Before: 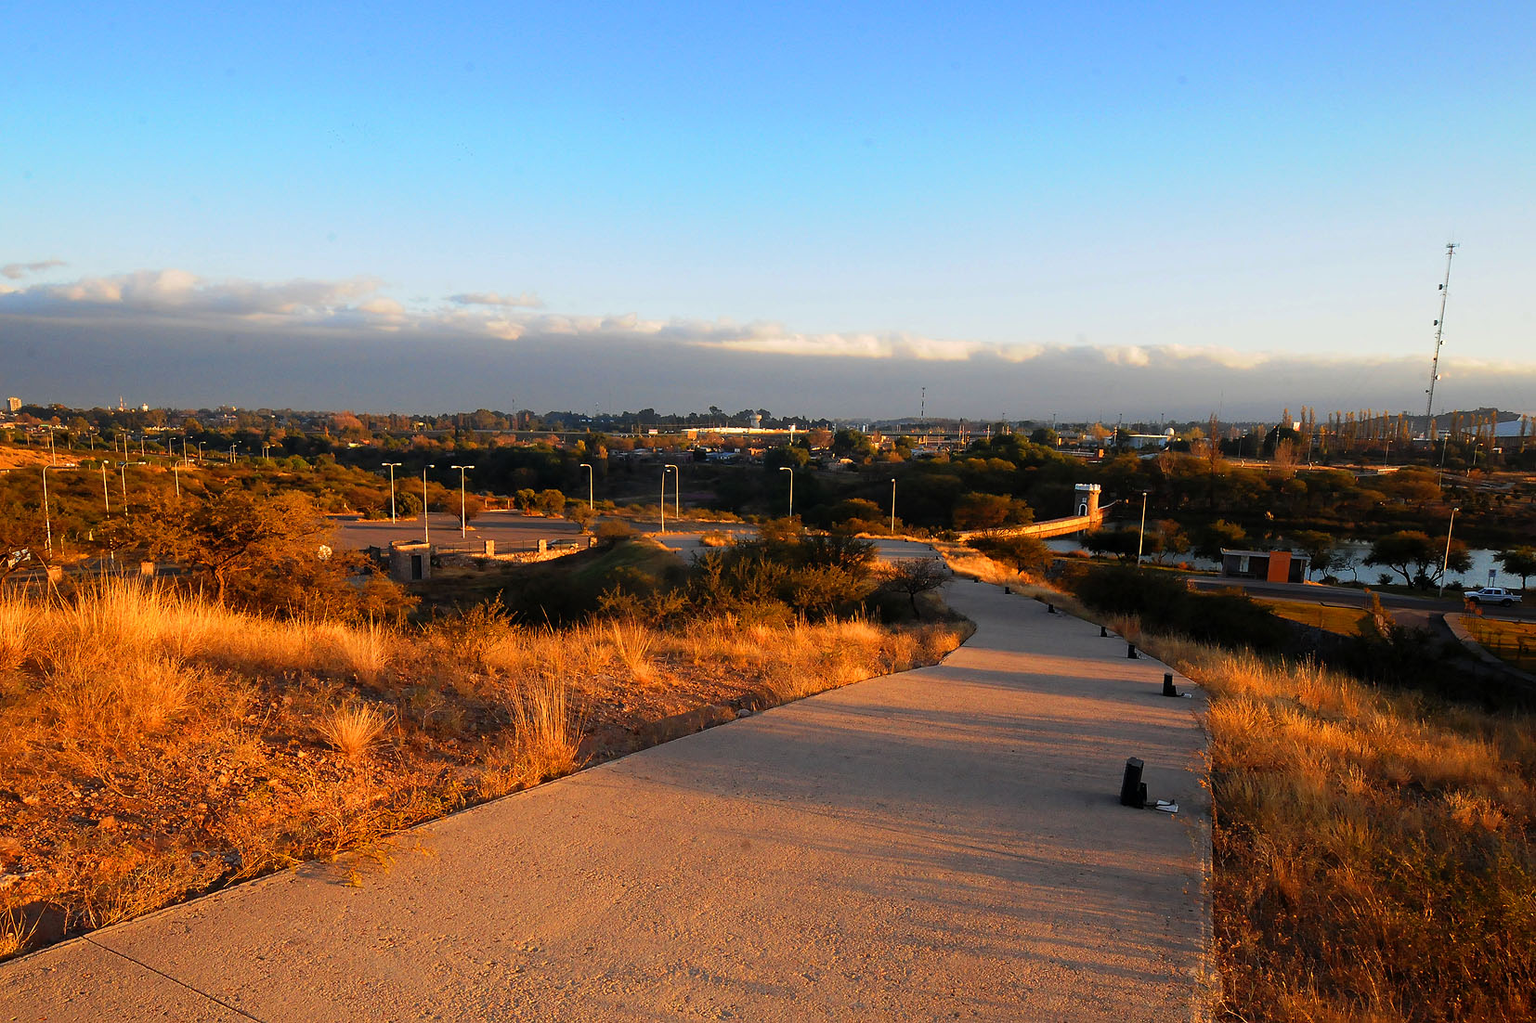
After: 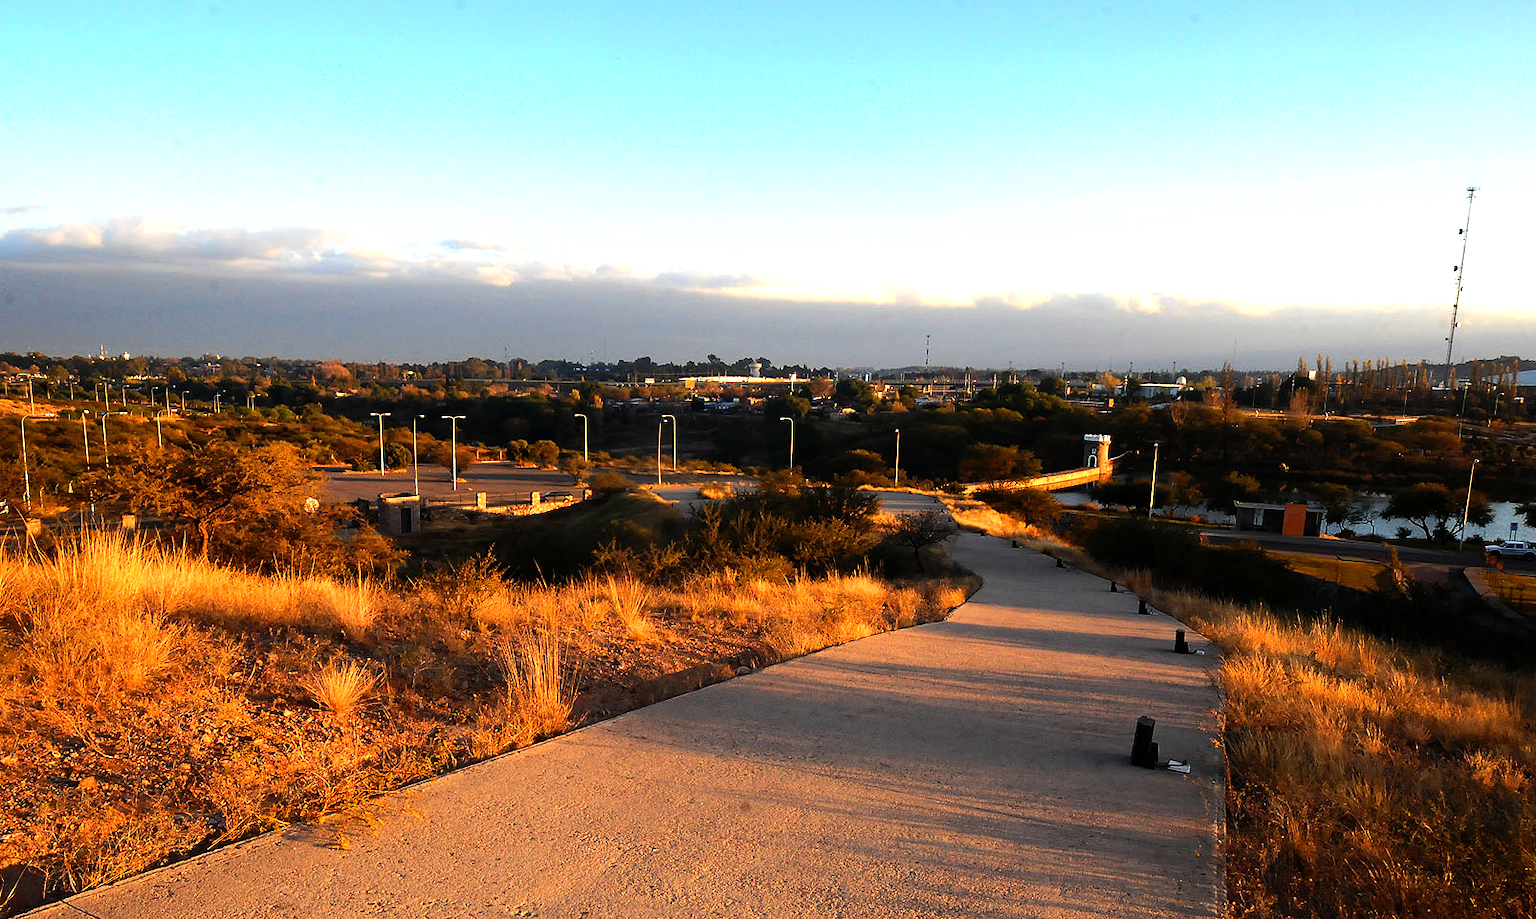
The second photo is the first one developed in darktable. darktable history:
crop: left 1.507%, top 6.147%, right 1.379%, bottom 6.637%
tone equalizer: -8 EV -0.75 EV, -7 EV -0.7 EV, -6 EV -0.6 EV, -5 EV -0.4 EV, -3 EV 0.4 EV, -2 EV 0.6 EV, -1 EV 0.7 EV, +0 EV 0.75 EV, edges refinement/feathering 500, mask exposure compensation -1.57 EV, preserve details no
